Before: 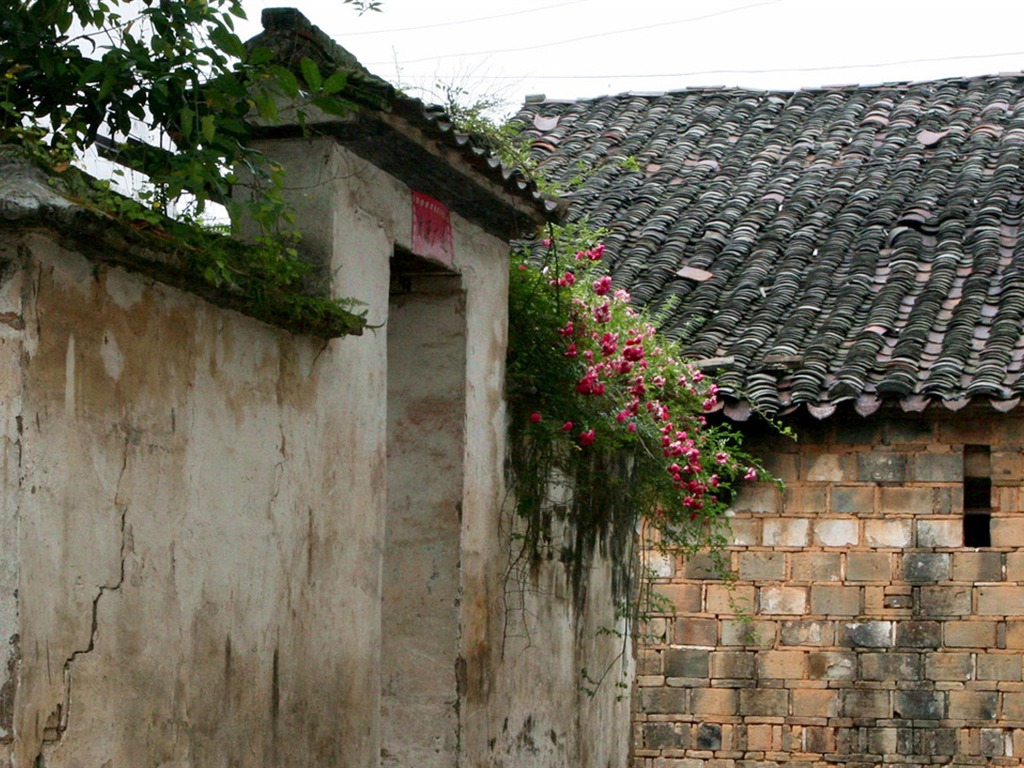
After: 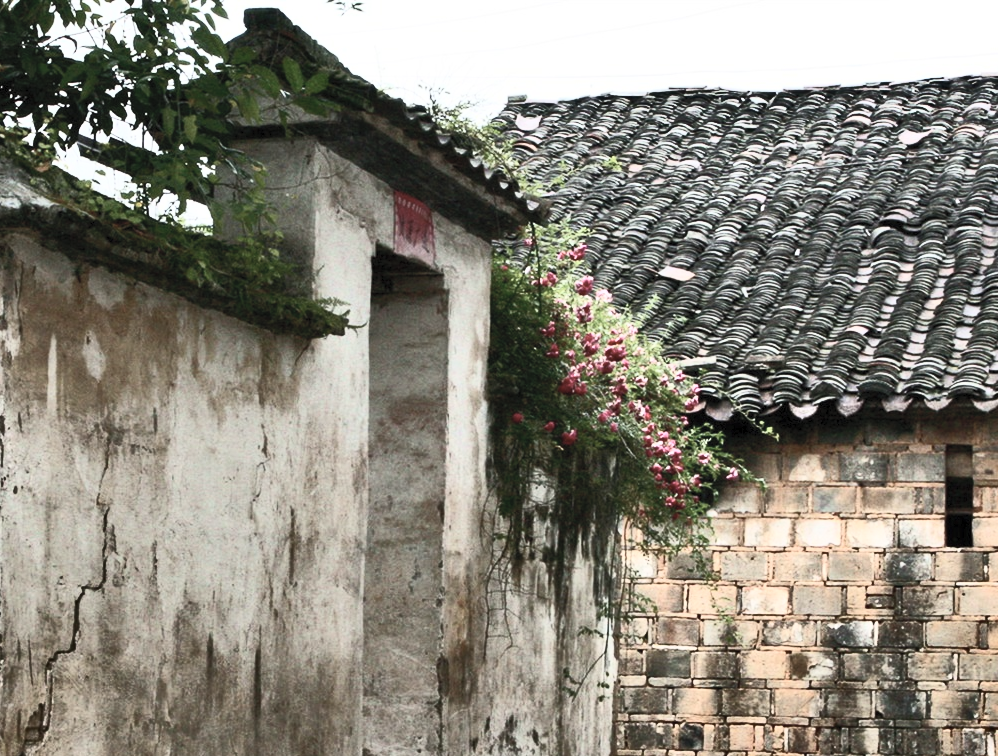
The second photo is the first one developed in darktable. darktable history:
contrast brightness saturation: contrast 0.573, brightness 0.58, saturation -0.342
crop and rotate: left 1.782%, right 0.664%, bottom 1.474%
shadows and highlights: shadows 20.81, highlights -81.2, soften with gaussian
